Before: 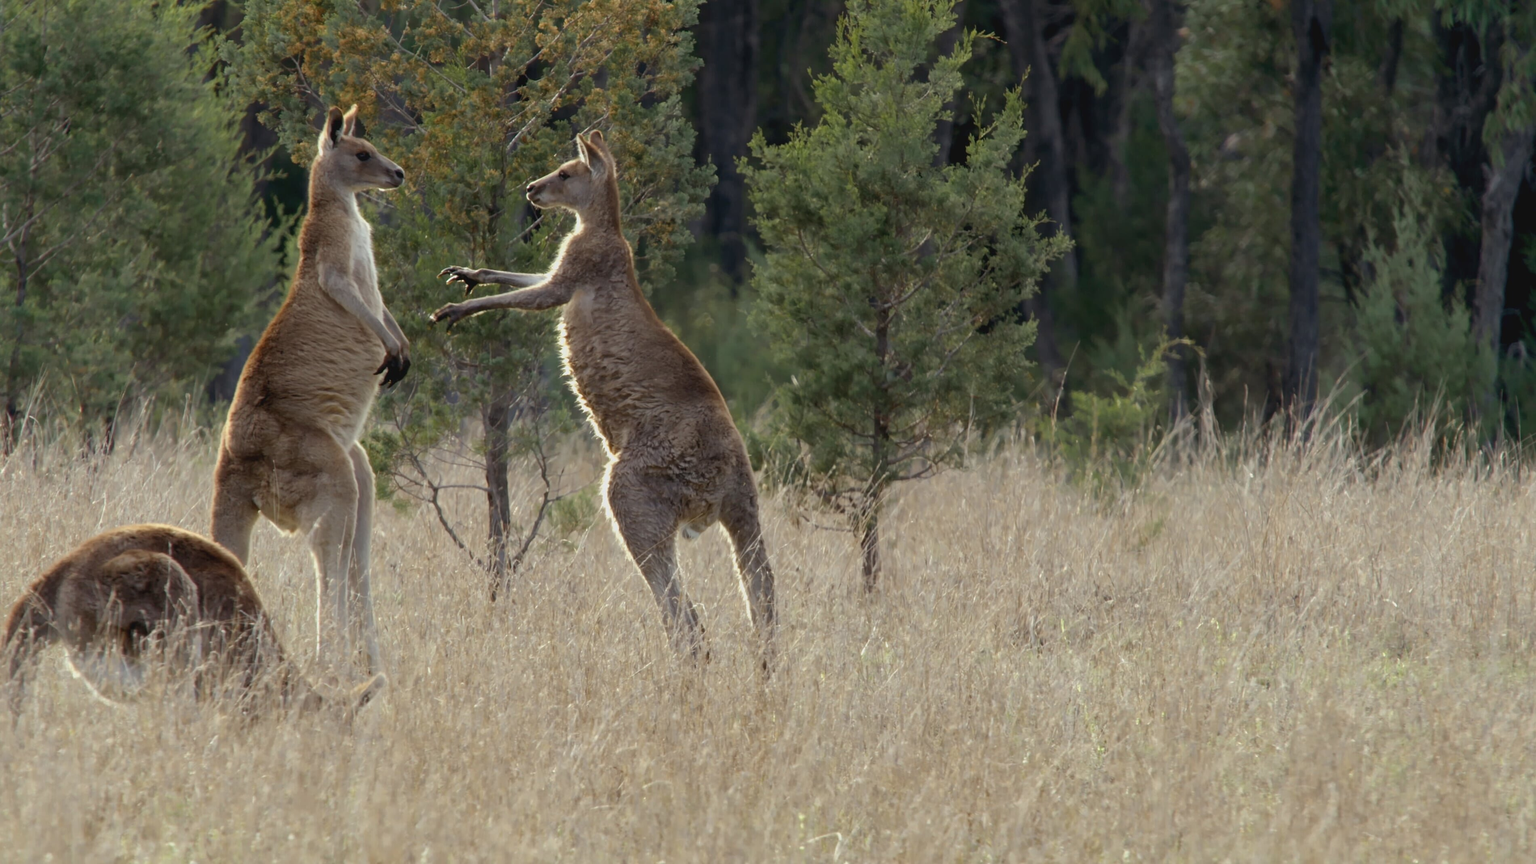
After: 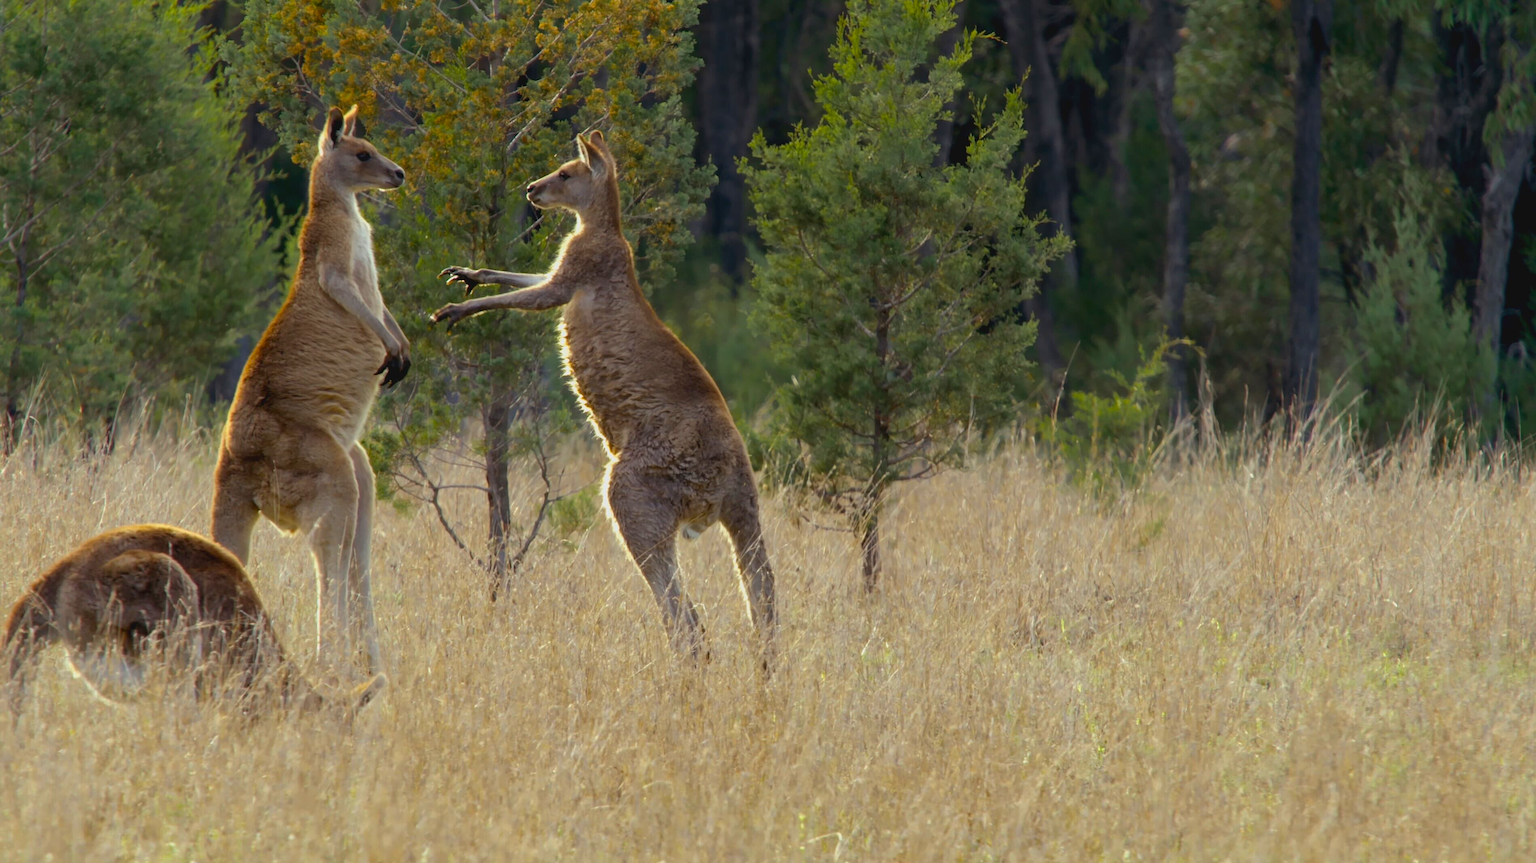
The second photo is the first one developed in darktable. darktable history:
color balance rgb: linear chroma grading › shadows -29.574%, linear chroma grading › global chroma 35.589%, perceptual saturation grading › global saturation 29.771%, global vibrance 8.439%
